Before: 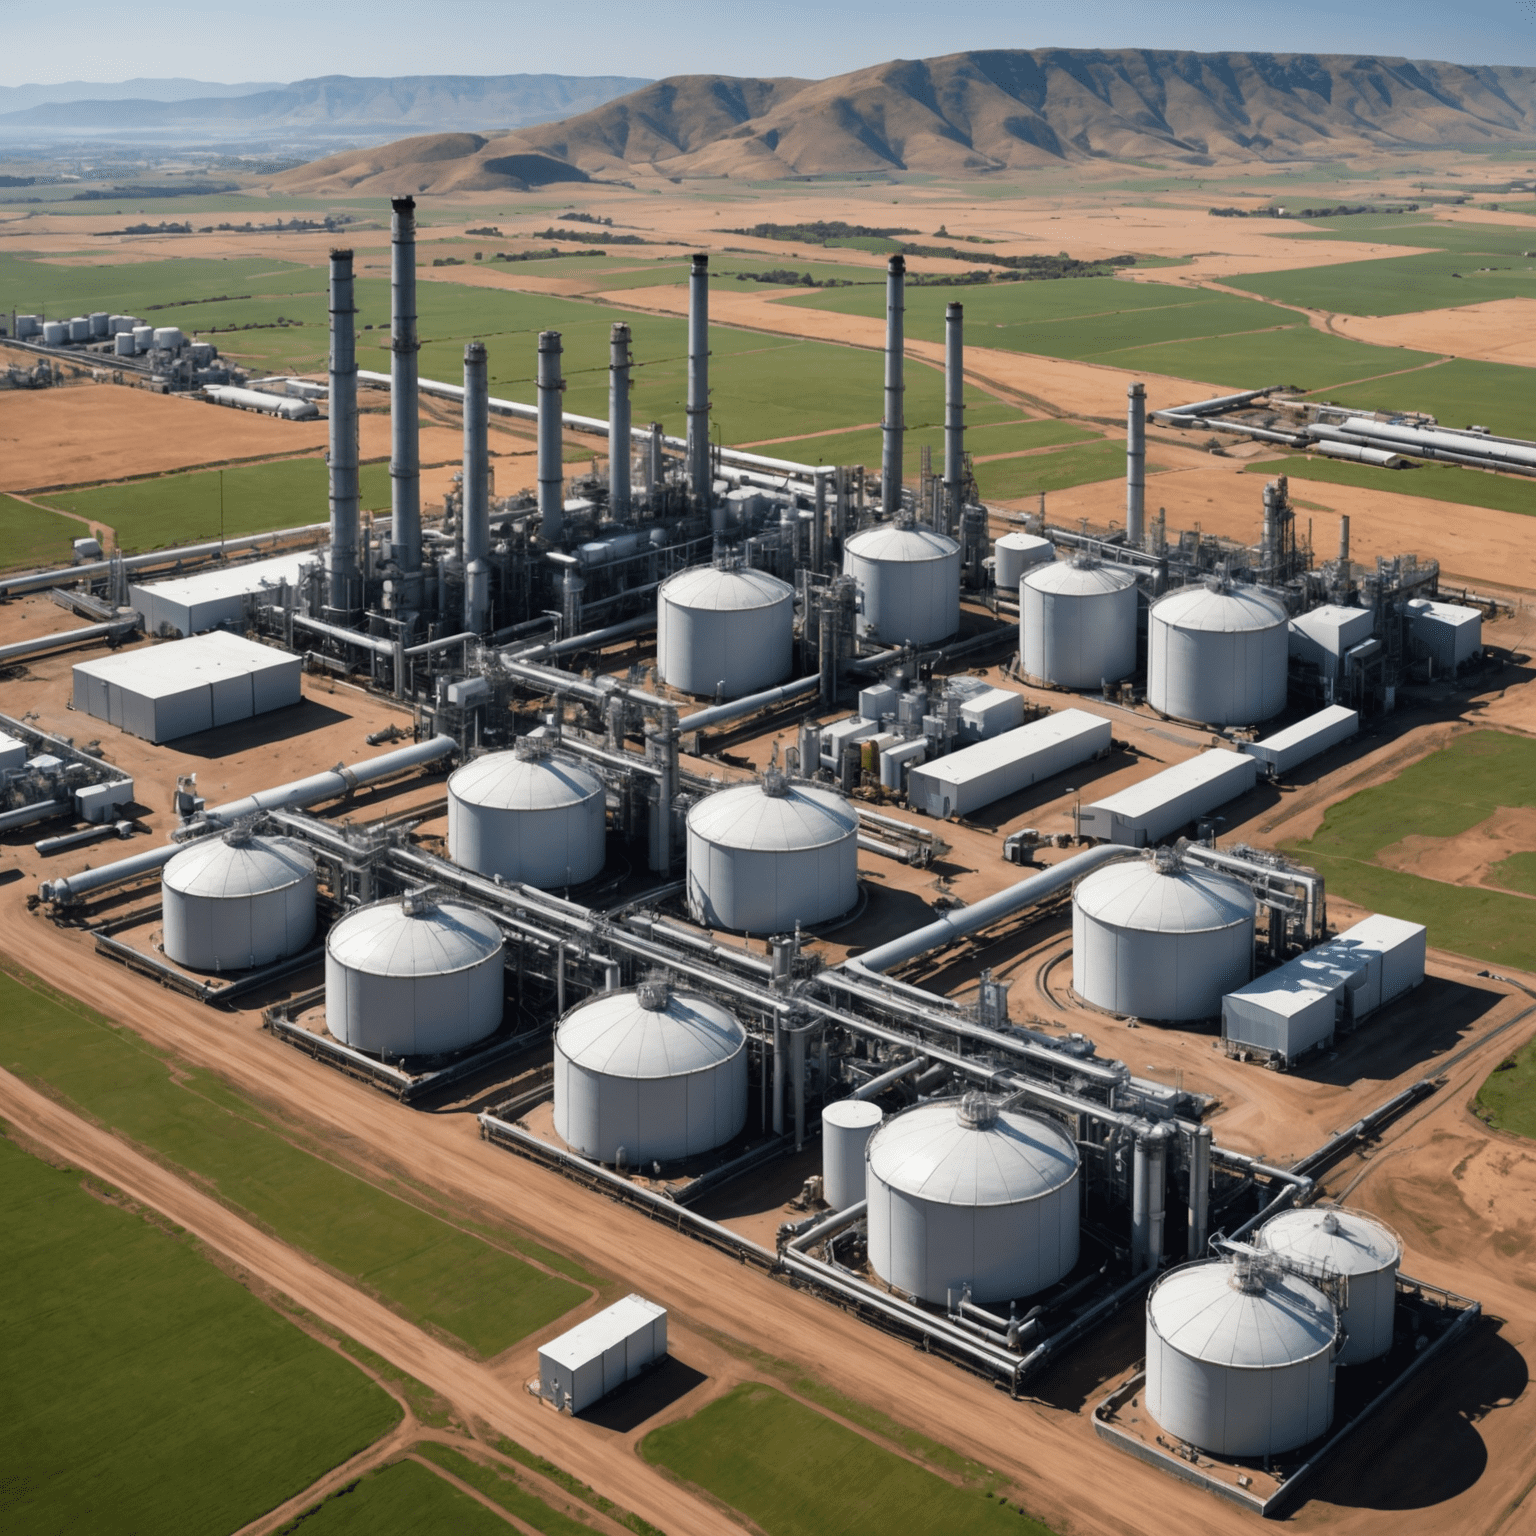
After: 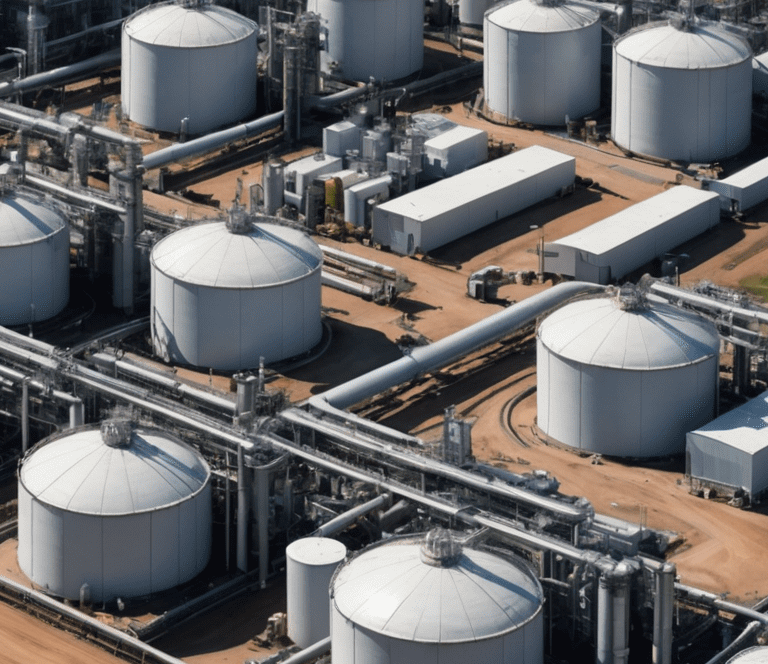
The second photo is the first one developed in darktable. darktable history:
crop: left 34.913%, top 36.718%, right 15.04%, bottom 20.021%
